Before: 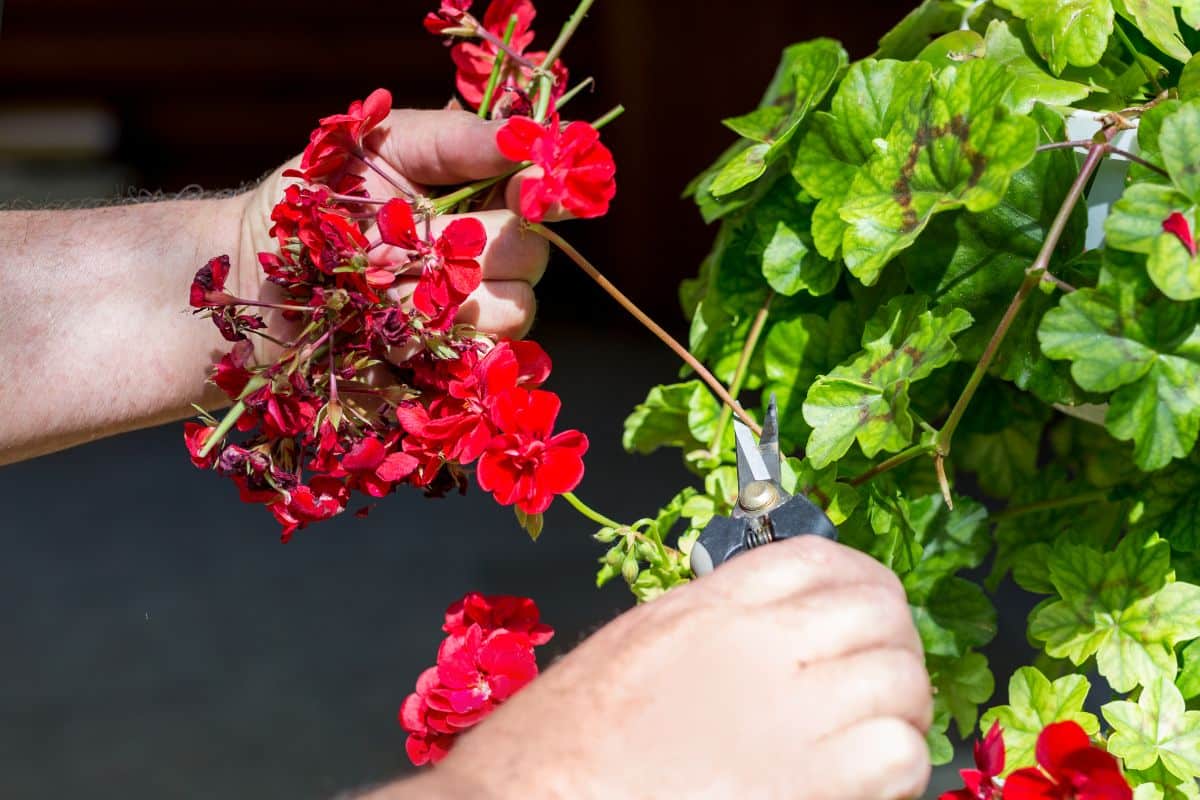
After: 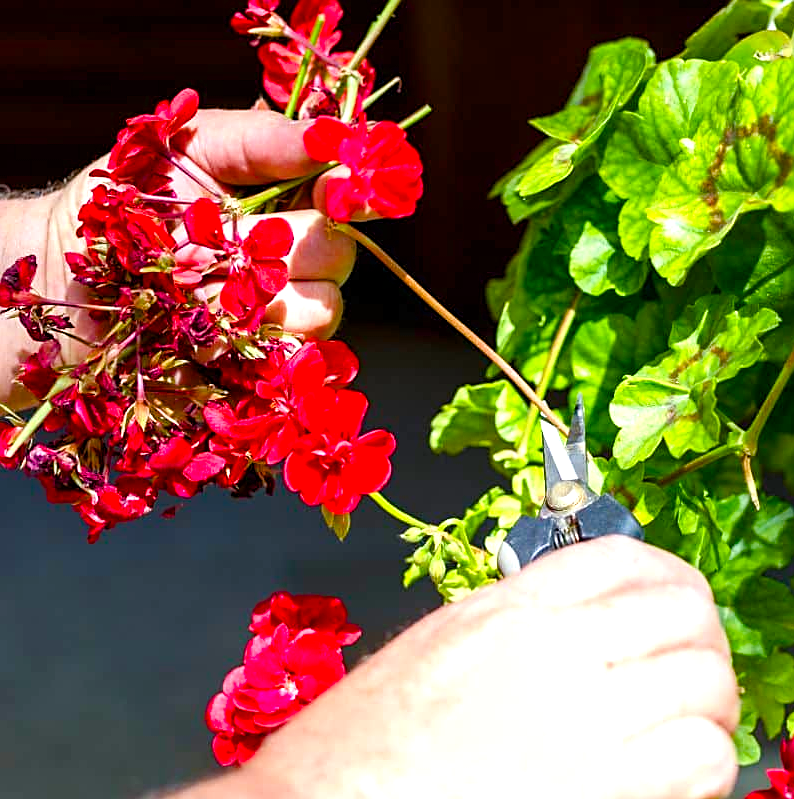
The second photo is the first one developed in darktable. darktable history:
sharpen: on, module defaults
exposure: exposure 0.65 EV, compensate highlight preservation false
crop and rotate: left 16.115%, right 17.675%
color balance rgb: linear chroma grading › global chroma 14.721%, perceptual saturation grading › global saturation 26.236%, perceptual saturation grading › highlights -28.907%, perceptual saturation grading › mid-tones 15.26%, perceptual saturation grading › shadows 33.926%
